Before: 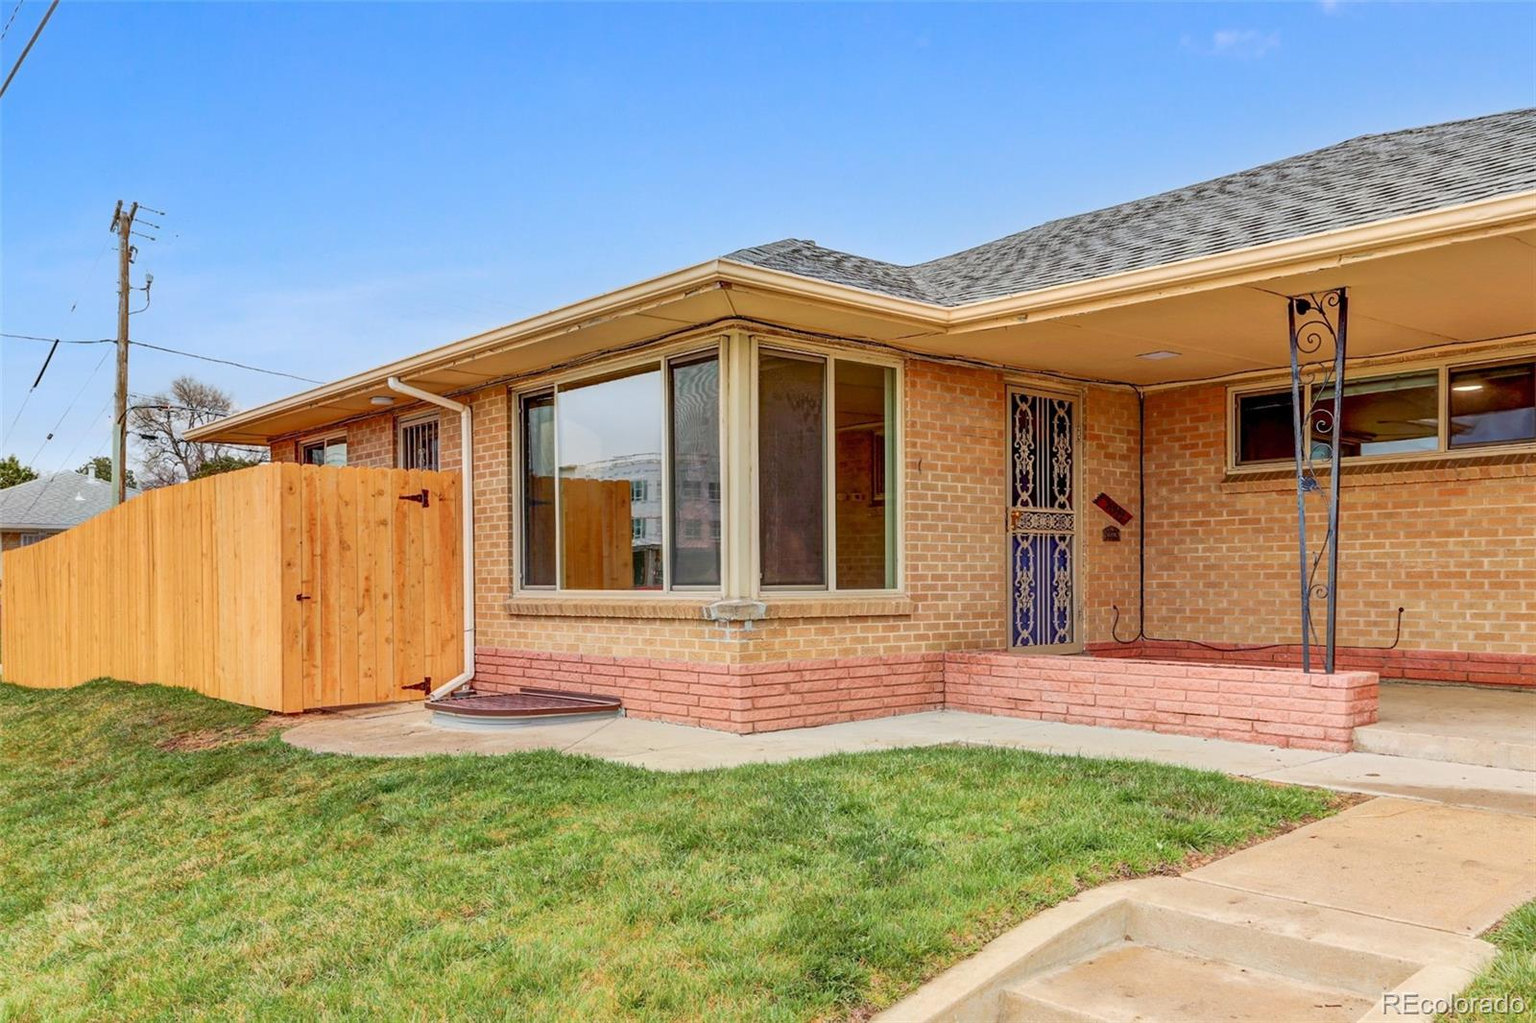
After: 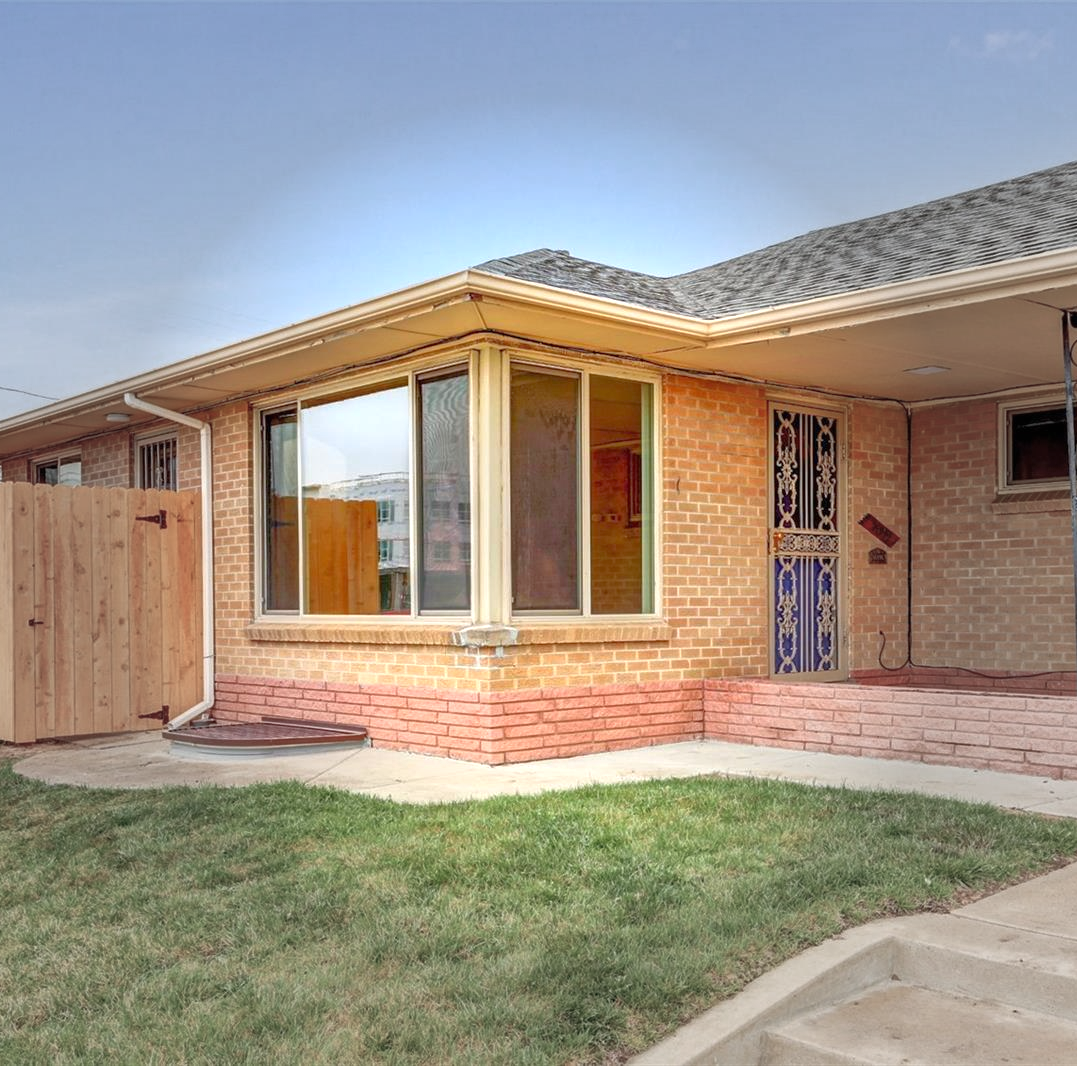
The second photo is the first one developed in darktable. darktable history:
crop and rotate: left 17.527%, right 15.109%
tone equalizer: -8 EV 0.233 EV, -7 EV 0.442 EV, -6 EV 0.387 EV, -5 EV 0.263 EV, -3 EV -0.273 EV, -2 EV -0.43 EV, -1 EV -0.432 EV, +0 EV -0.255 EV, edges refinement/feathering 500, mask exposure compensation -1.57 EV, preserve details no
vignetting: fall-off start 40.5%, fall-off radius 40.96%
exposure: black level correction 0, exposure 1.001 EV, compensate highlight preservation false
